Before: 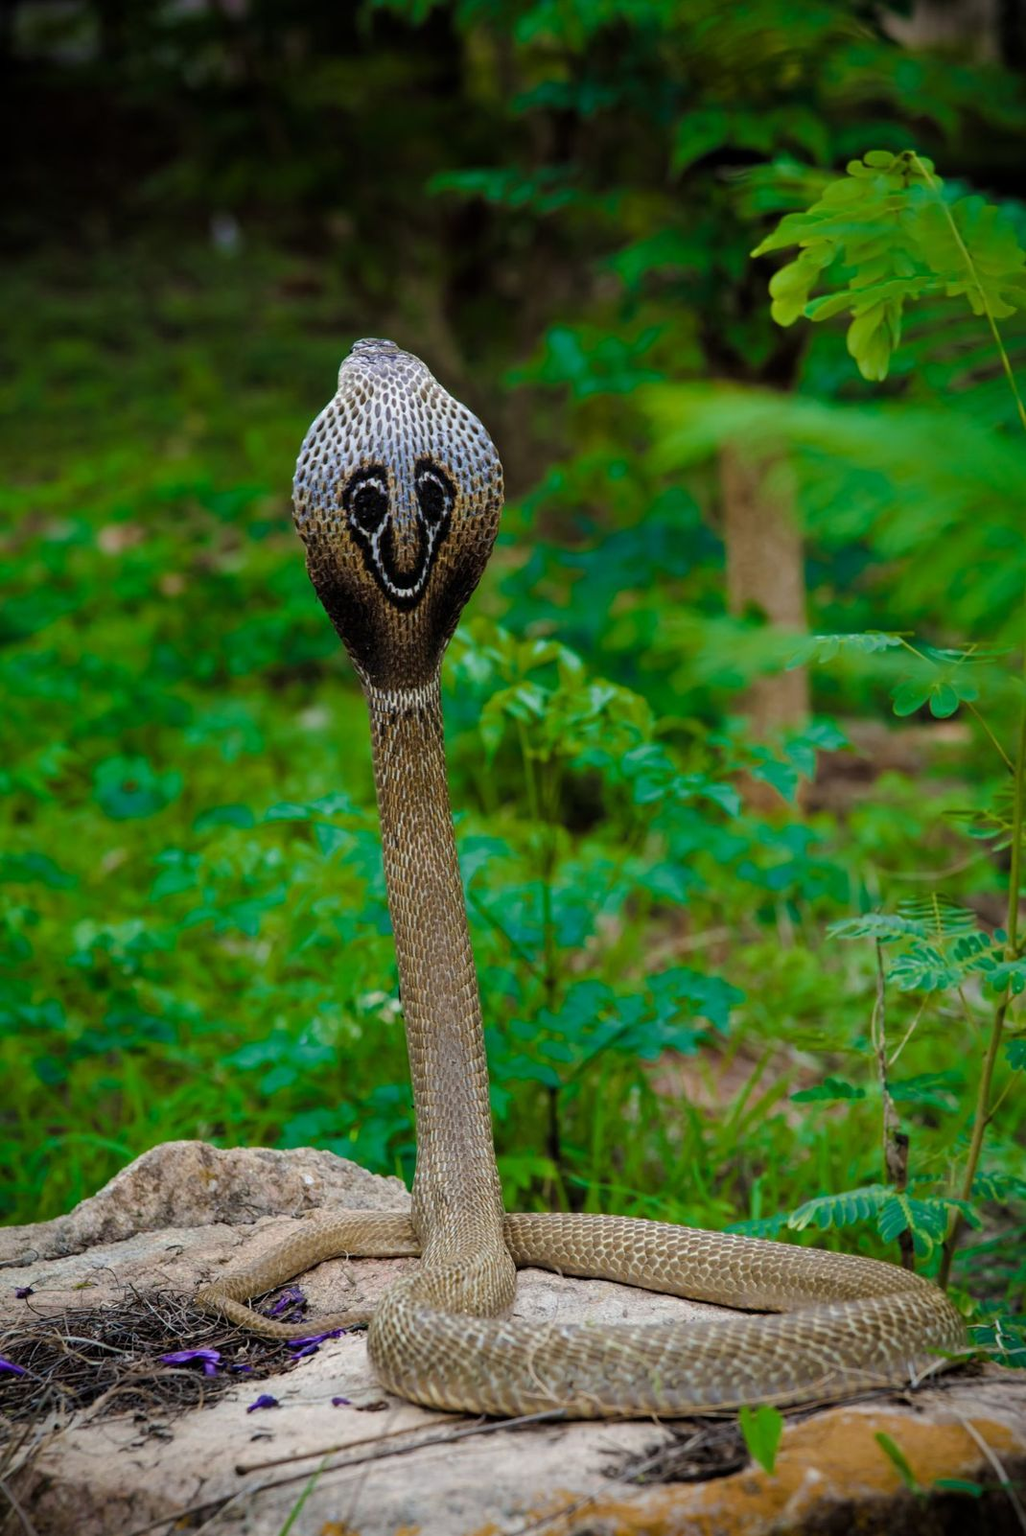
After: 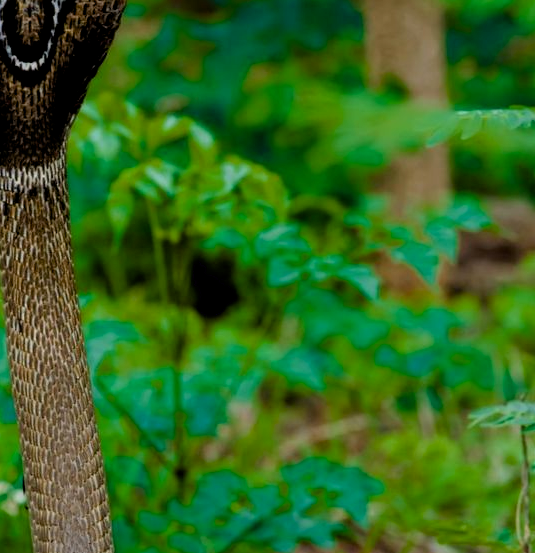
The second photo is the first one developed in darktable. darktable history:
crop: left 36.81%, top 34.488%, right 13.15%, bottom 30.964%
exposure: black level correction 0.009, compensate highlight preservation false
filmic rgb: black relative exposure -12.03 EV, white relative exposure 2.81 EV, target black luminance 0%, hardness 8.08, latitude 70.16%, contrast 1.139, highlights saturation mix 10.55%, shadows ↔ highlights balance -0.391%
